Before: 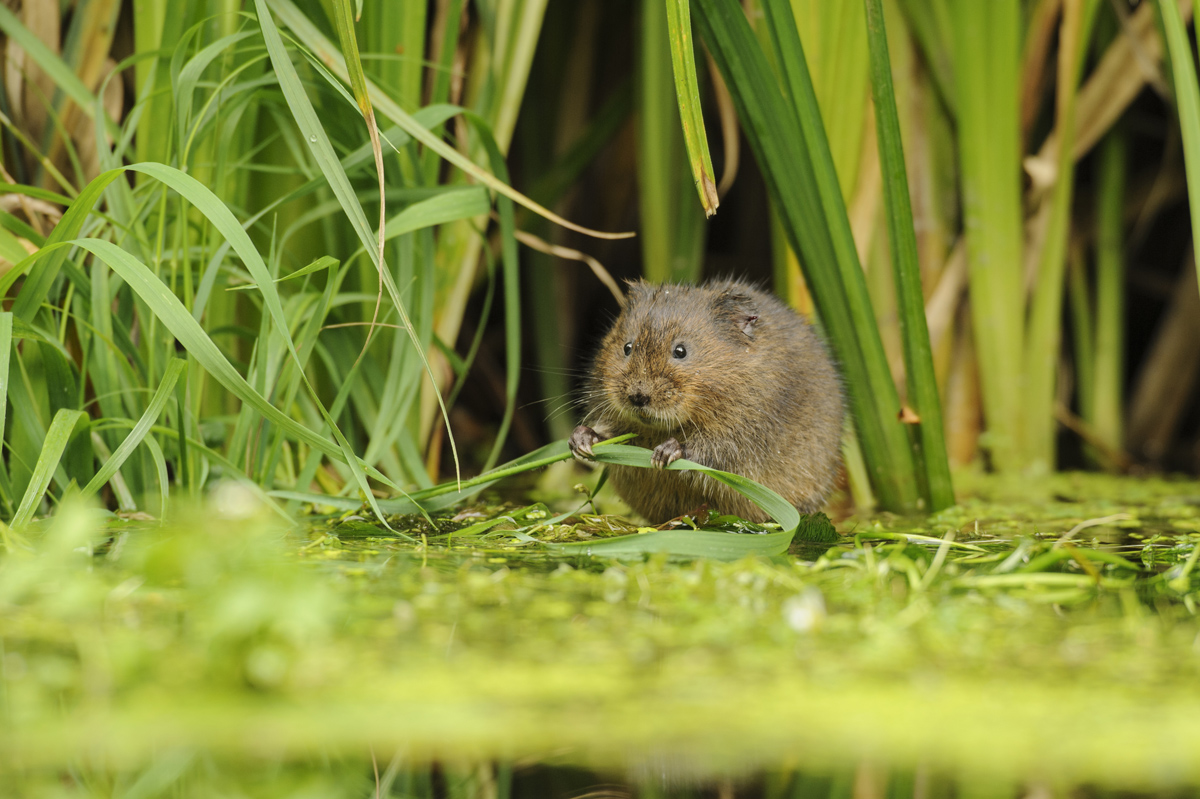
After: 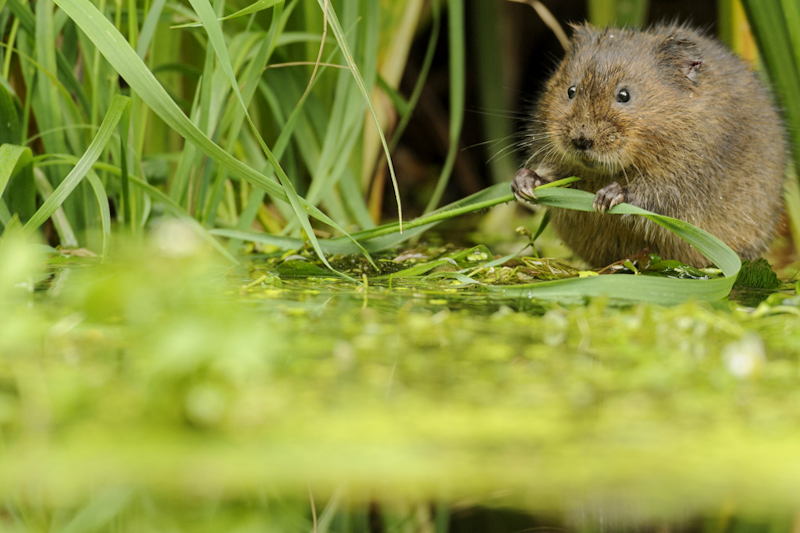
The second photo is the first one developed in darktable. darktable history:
exposure: black level correction 0.004, exposure 0.014 EV, compensate highlight preservation false
crop and rotate: angle -0.82°, left 3.85%, top 31.828%, right 27.992%
